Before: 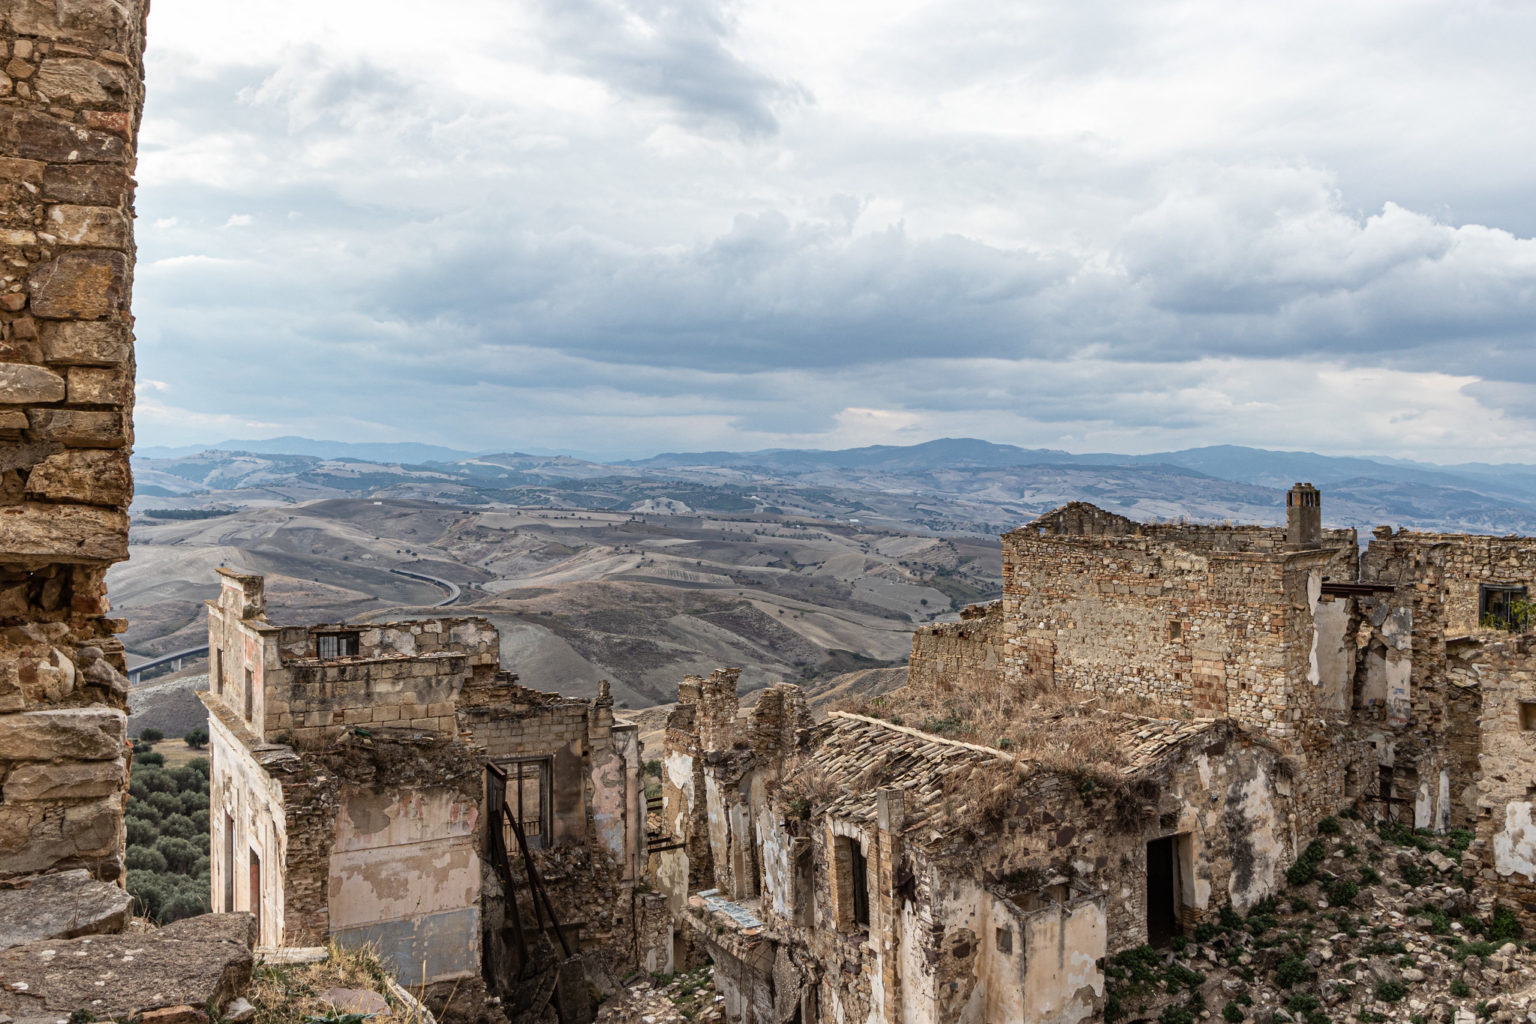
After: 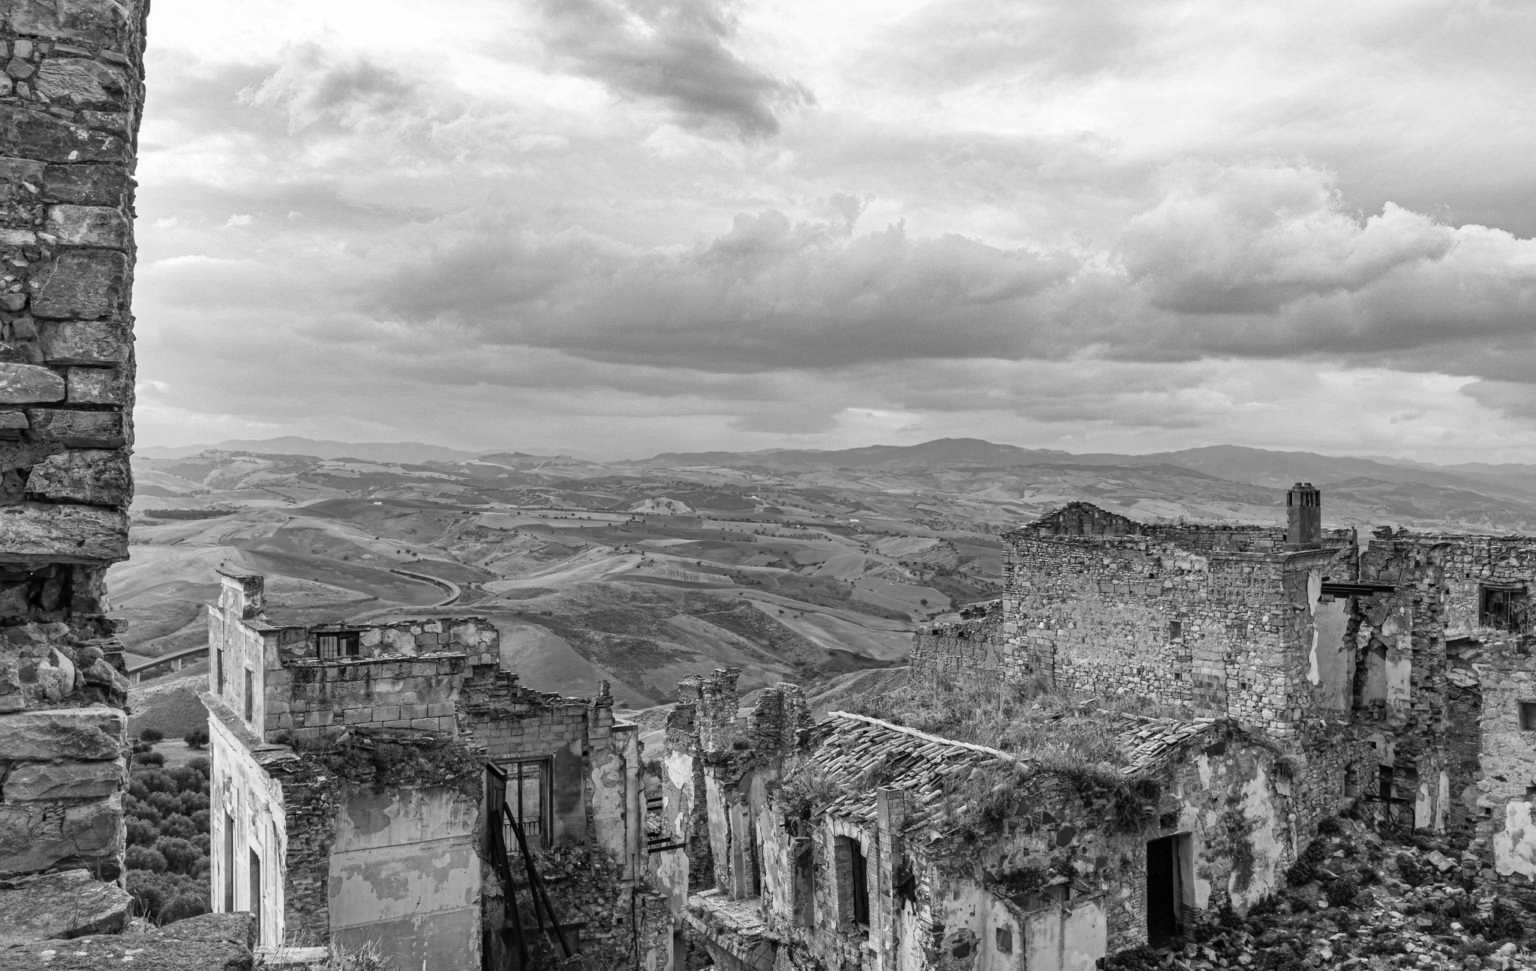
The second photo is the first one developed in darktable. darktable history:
shadows and highlights: highlights color adjustment 0%, soften with gaussian
monochrome: a -4.13, b 5.16, size 1
crop and rotate: top 0%, bottom 5.097%
